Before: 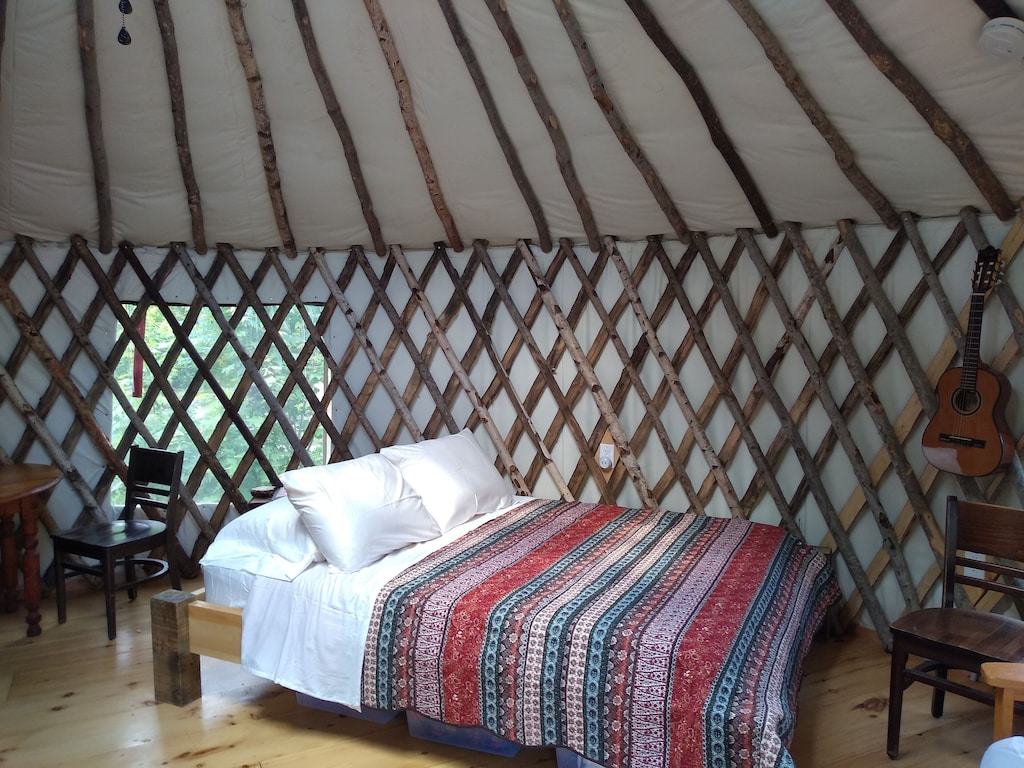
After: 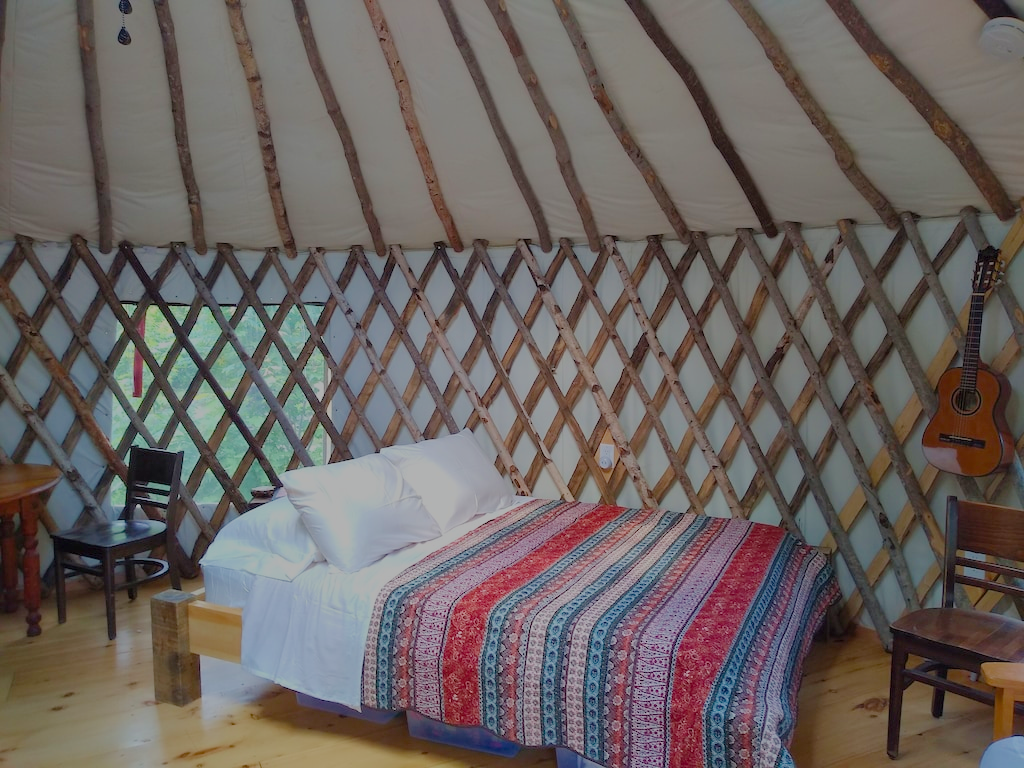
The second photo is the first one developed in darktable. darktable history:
filmic rgb: black relative exposure -14 EV, white relative exposure 8 EV, threshold 3 EV, hardness 3.74, latitude 50%, contrast 0.5, color science v5 (2021), contrast in shadows safe, contrast in highlights safe, enable highlight reconstruction true
color balance rgb: shadows lift › luminance -20%, power › hue 72.24°, highlights gain › luminance 15%, global offset › hue 171.6°, perceptual saturation grading › highlights -15%, perceptual saturation grading › shadows 25%, global vibrance 30%, contrast 10%
